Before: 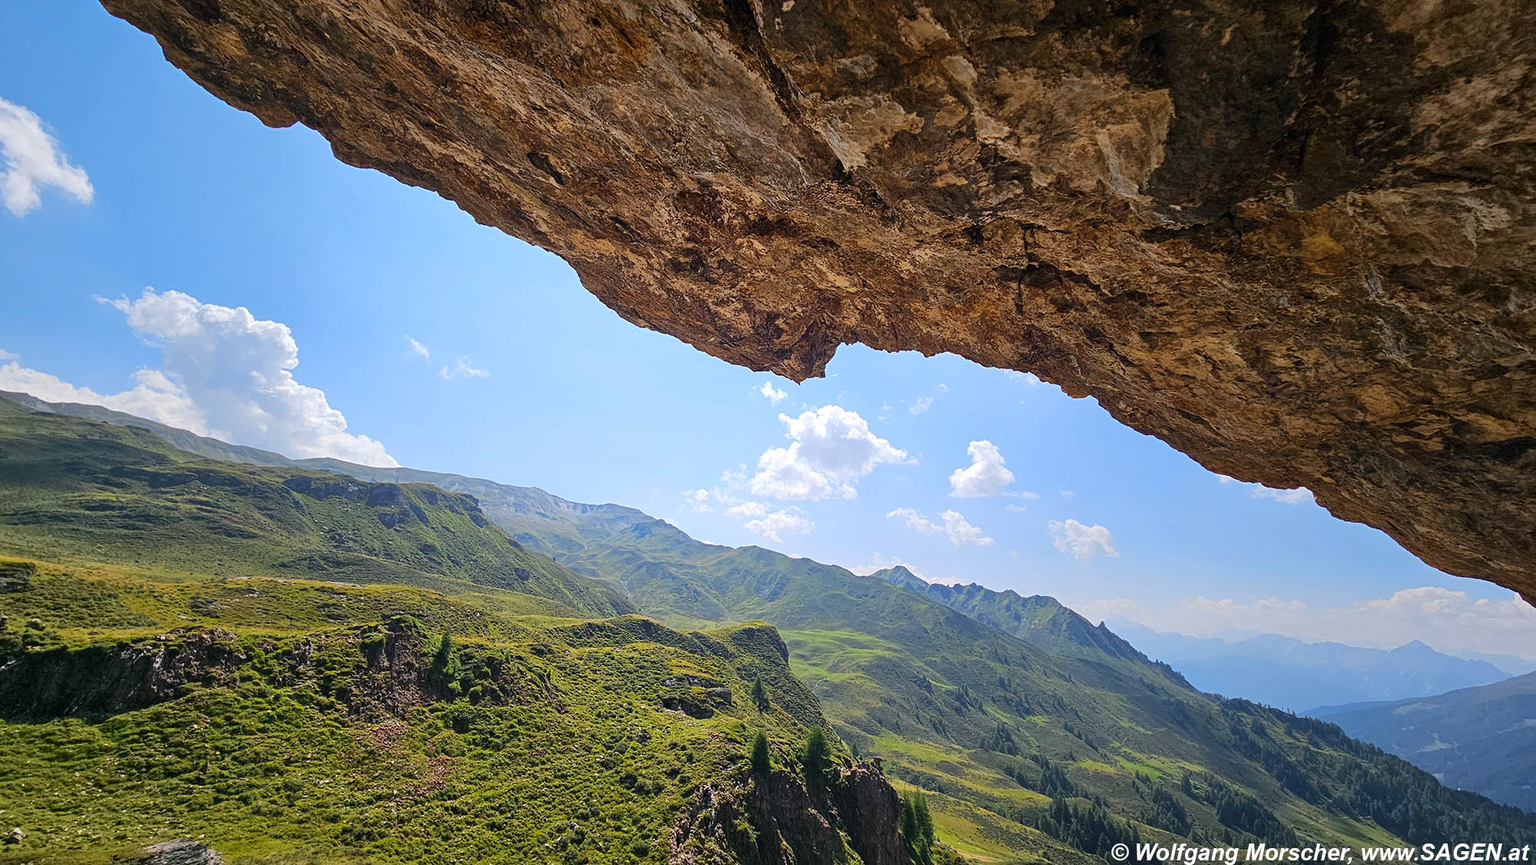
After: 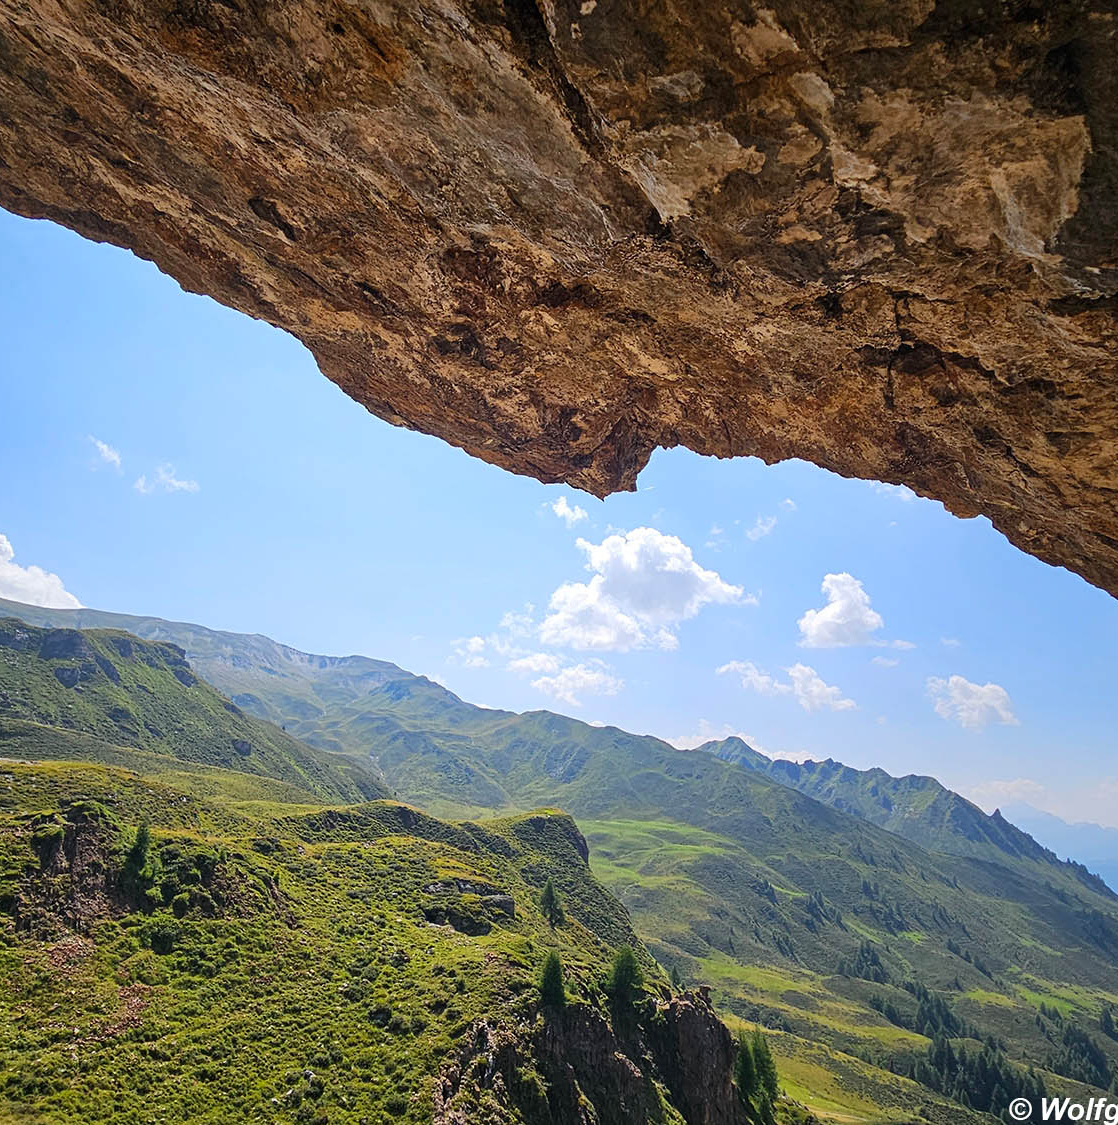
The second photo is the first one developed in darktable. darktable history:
crop: left 21.935%, right 22.143%, bottom 0.002%
